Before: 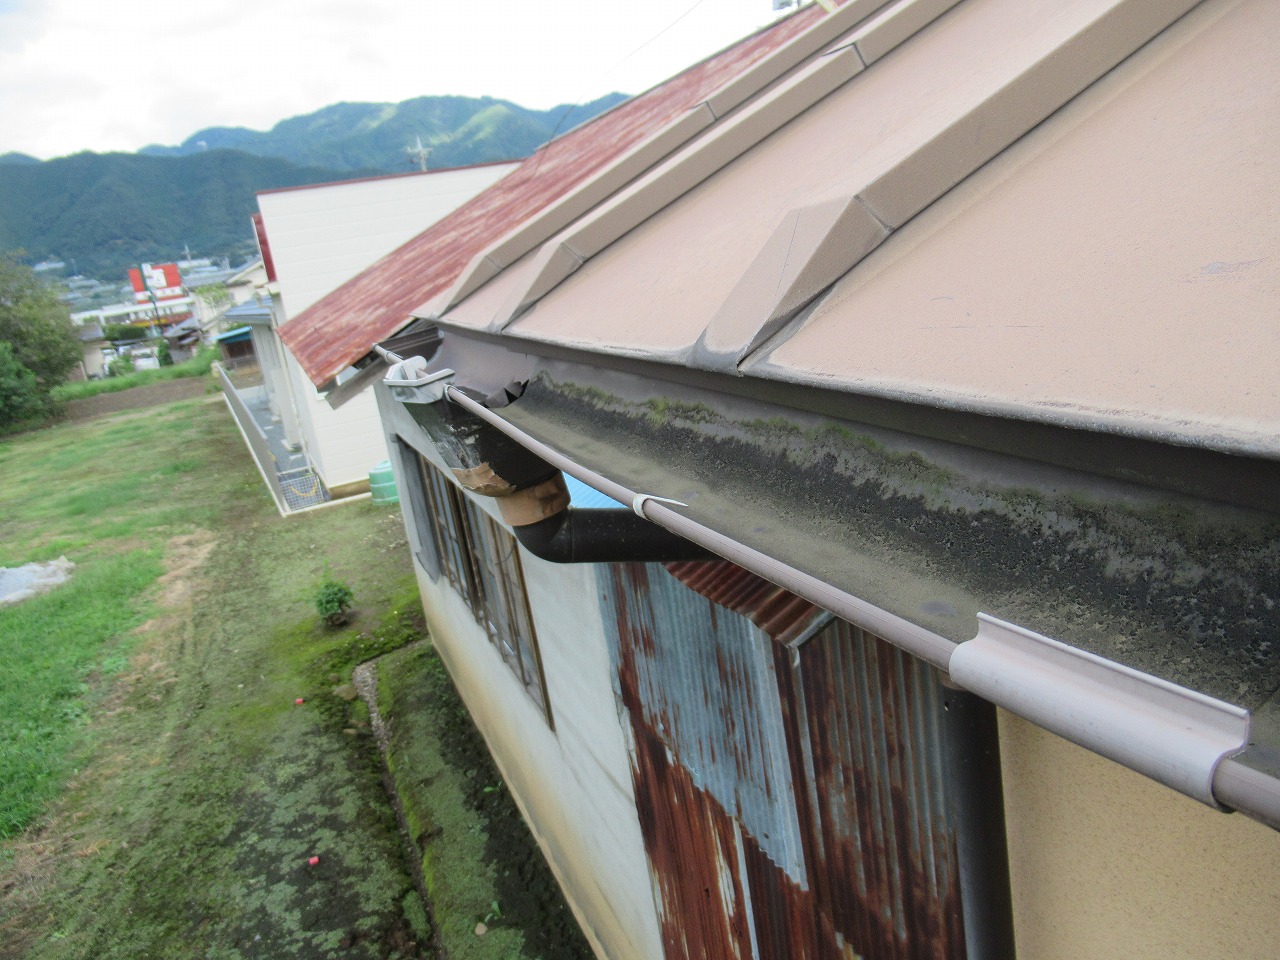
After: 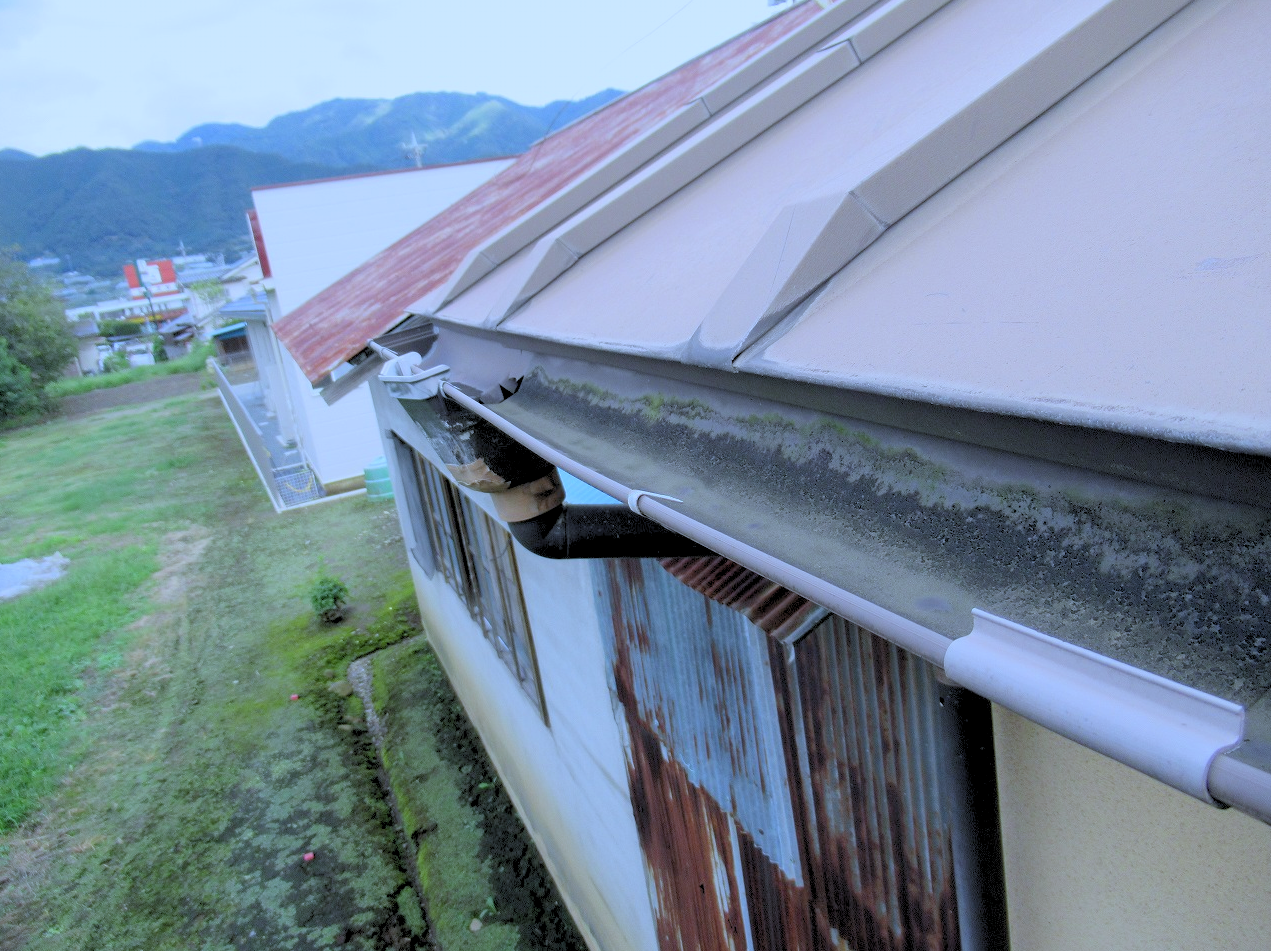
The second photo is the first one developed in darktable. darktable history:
white balance: red 0.871, blue 1.249
rgb levels: preserve colors sum RGB, levels [[0.038, 0.433, 0.934], [0, 0.5, 1], [0, 0.5, 1]]
crop: left 0.434%, top 0.485%, right 0.244%, bottom 0.386%
